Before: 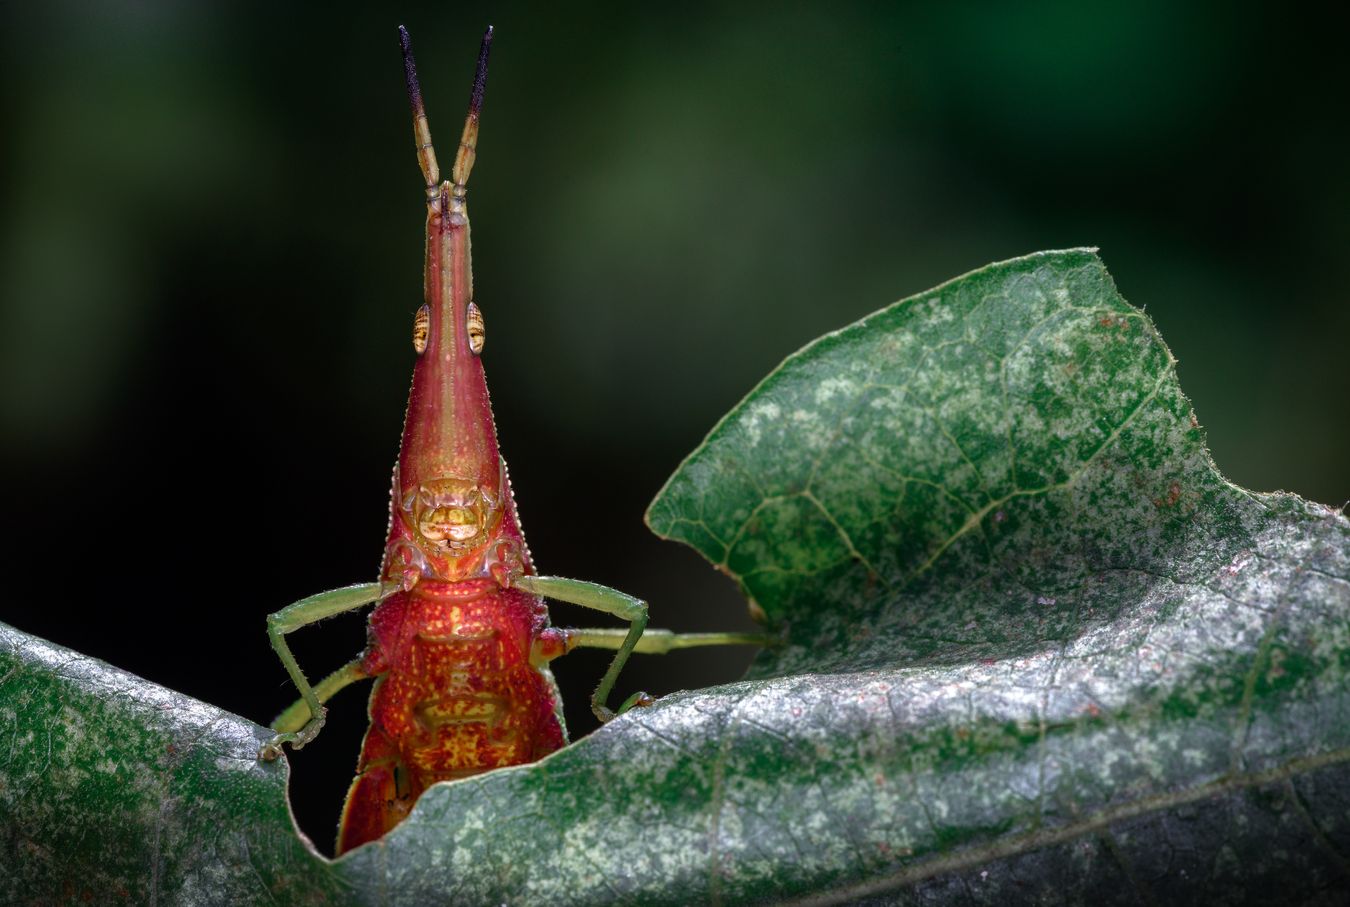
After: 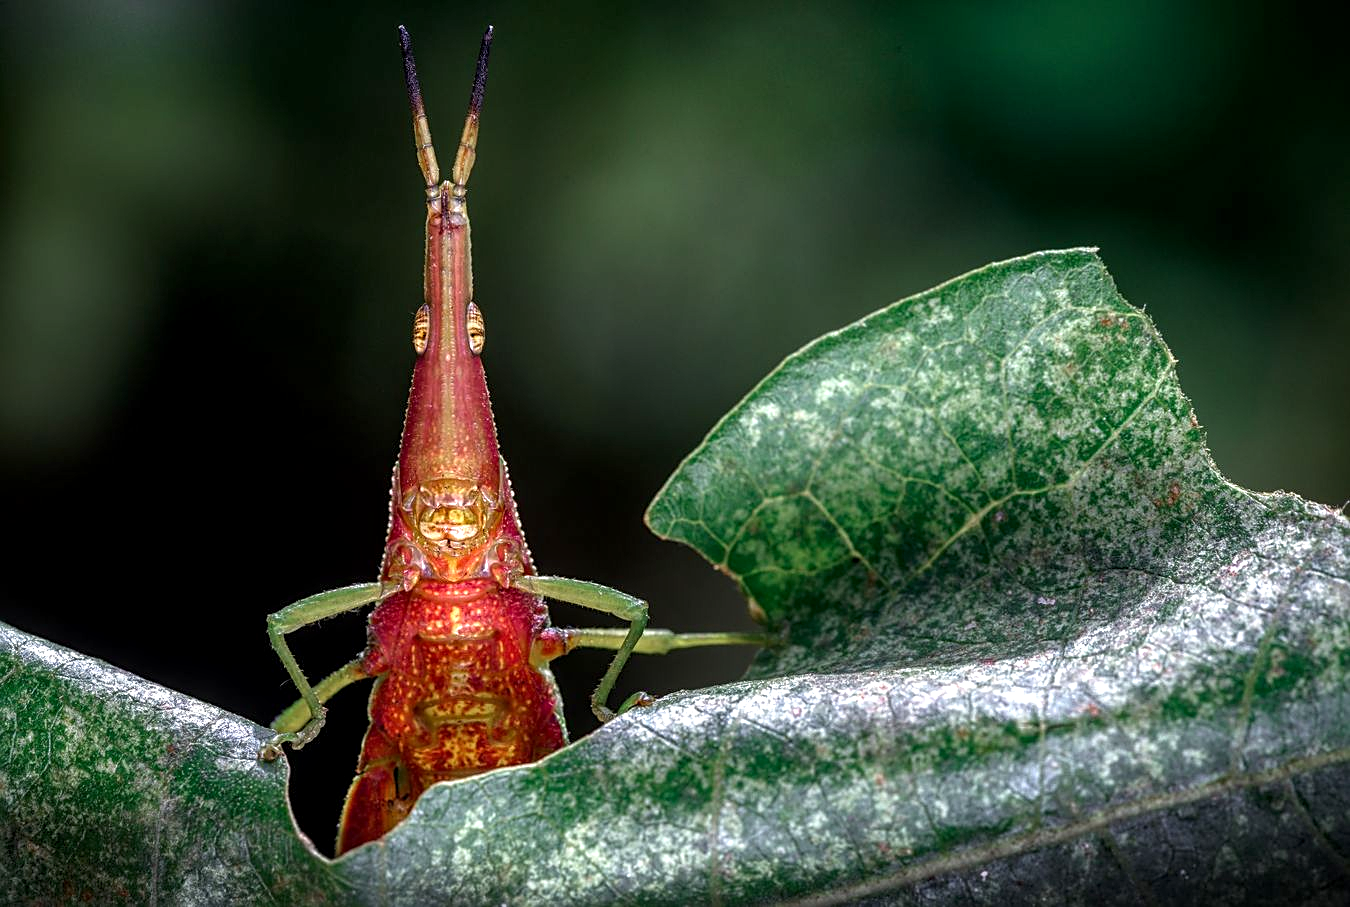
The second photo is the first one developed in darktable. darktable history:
sharpen: on, module defaults
tone equalizer: on, module defaults
local contrast: on, module defaults
exposure: black level correction 0.001, exposure 0.5 EV, compensate exposure bias true, compensate highlight preservation false
